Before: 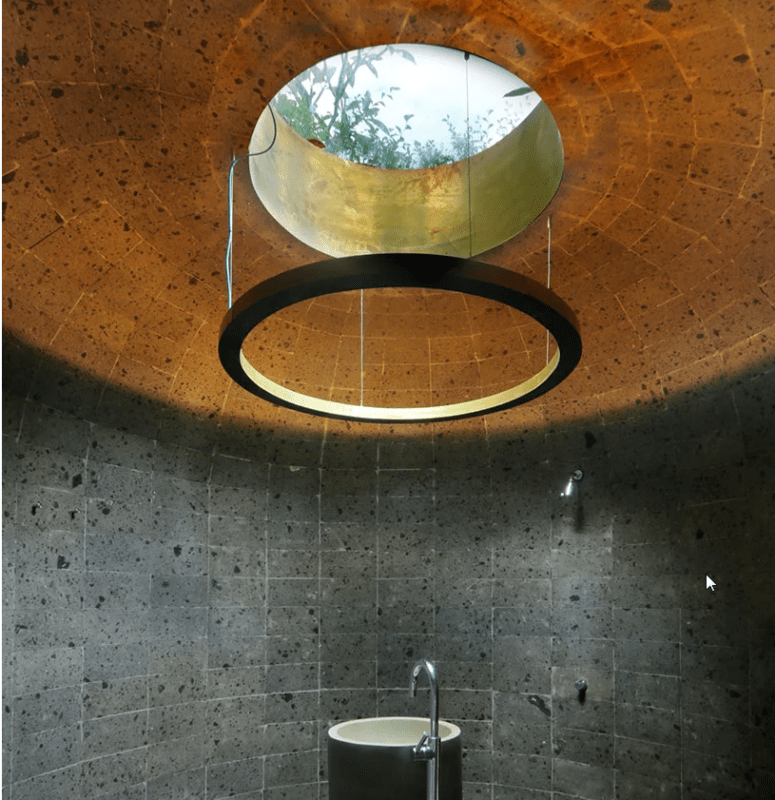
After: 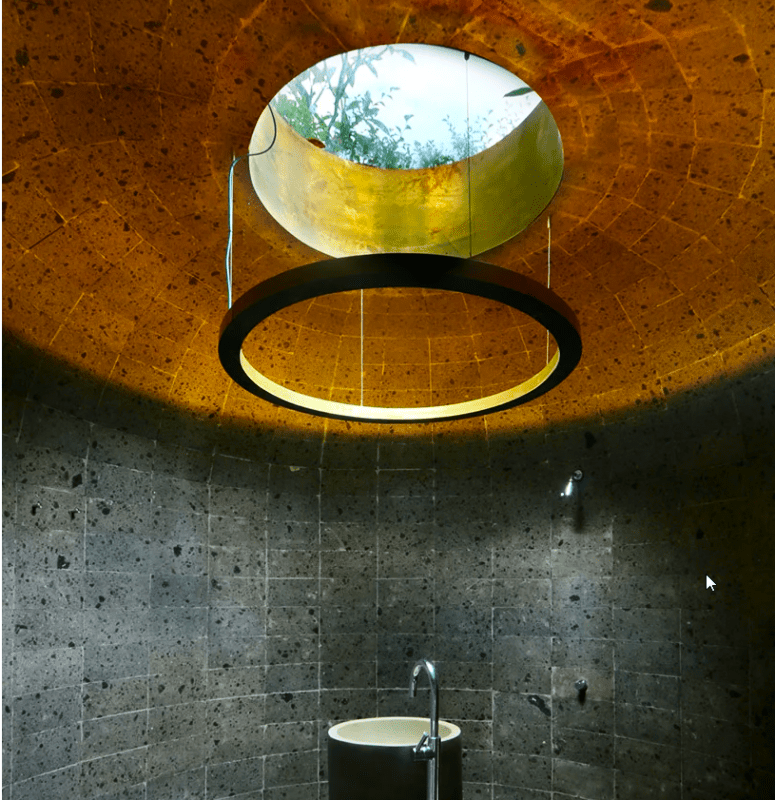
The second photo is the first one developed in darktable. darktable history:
contrast brightness saturation: contrast 0.22
color balance rgb: linear chroma grading › global chroma 15%, perceptual saturation grading › global saturation 30%
